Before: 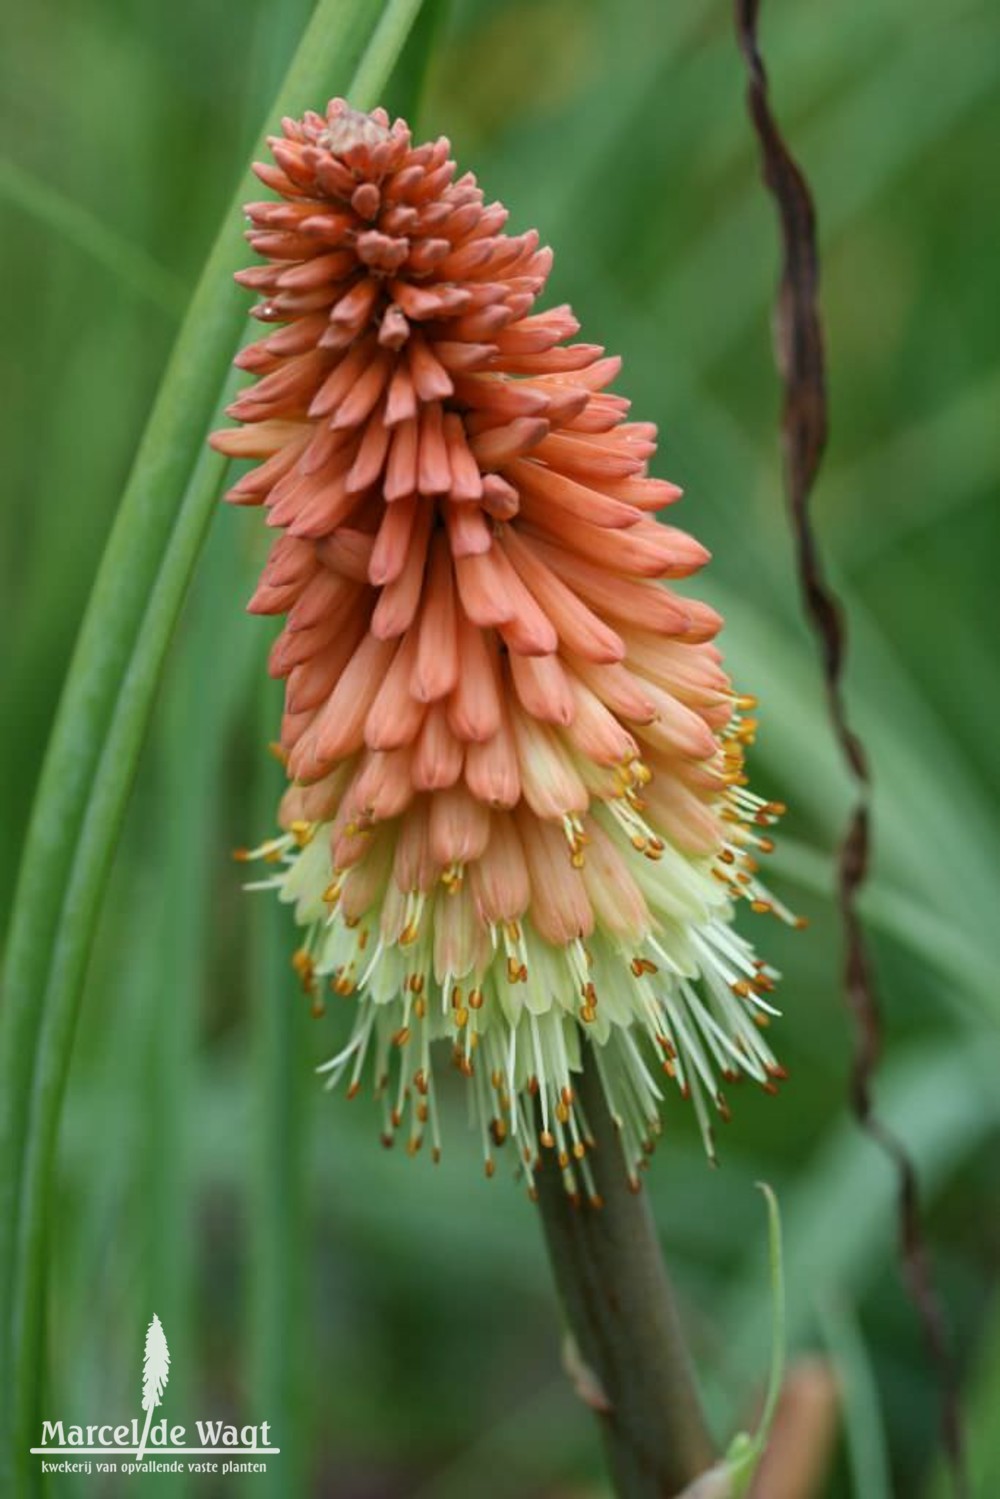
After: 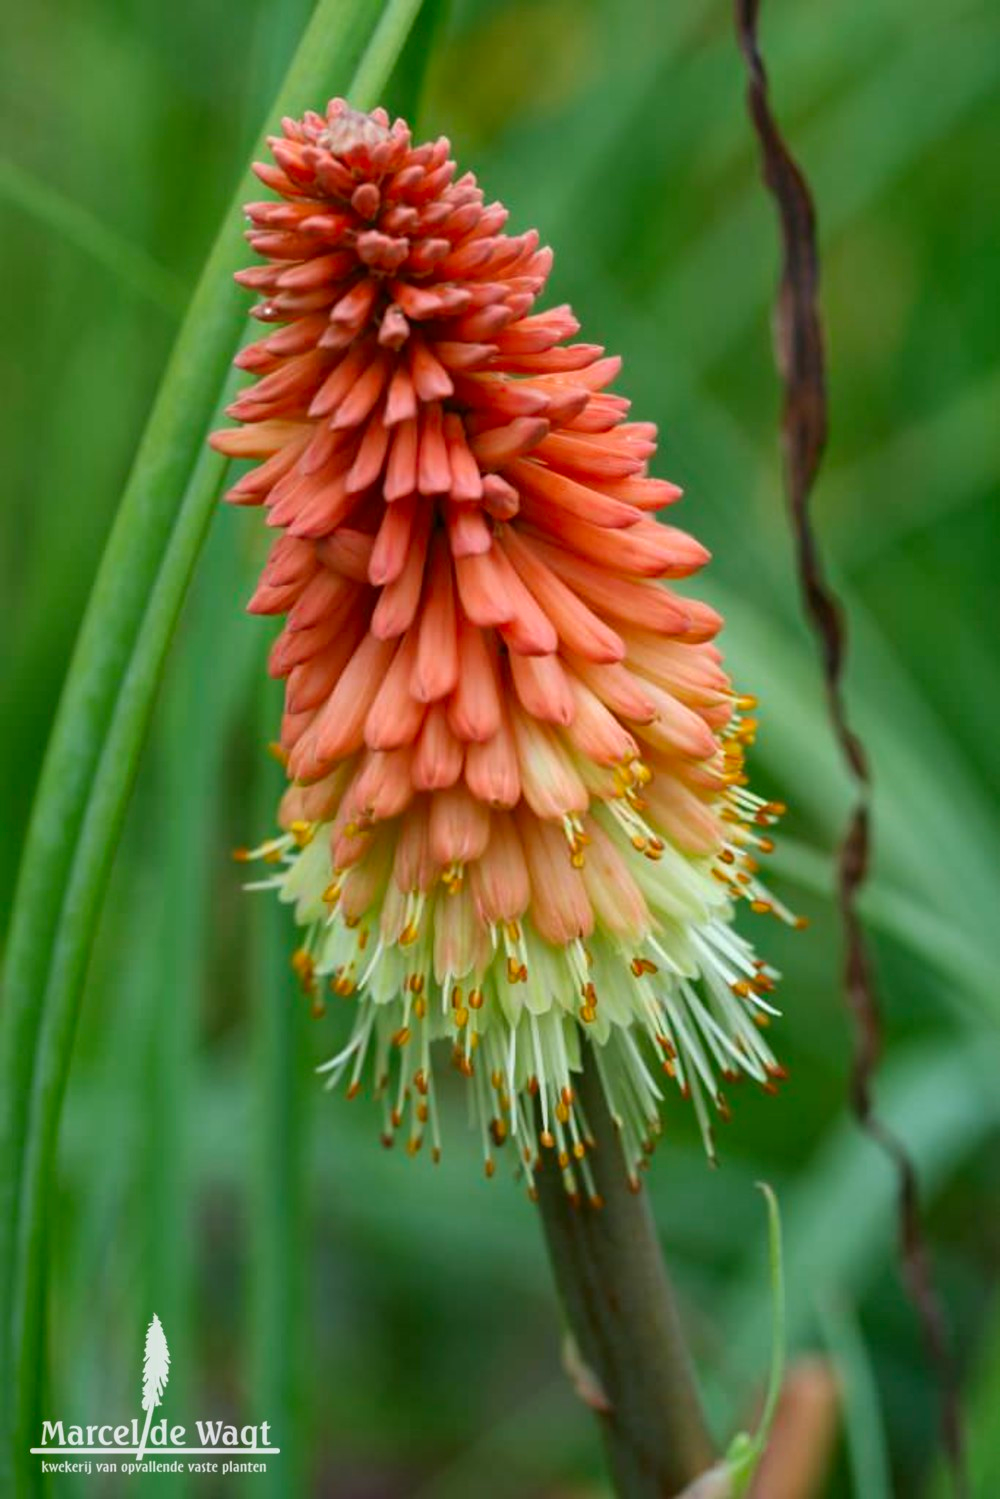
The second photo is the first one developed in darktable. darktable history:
color correction: saturation 1.34
white balance: red 1.009, blue 1.027
